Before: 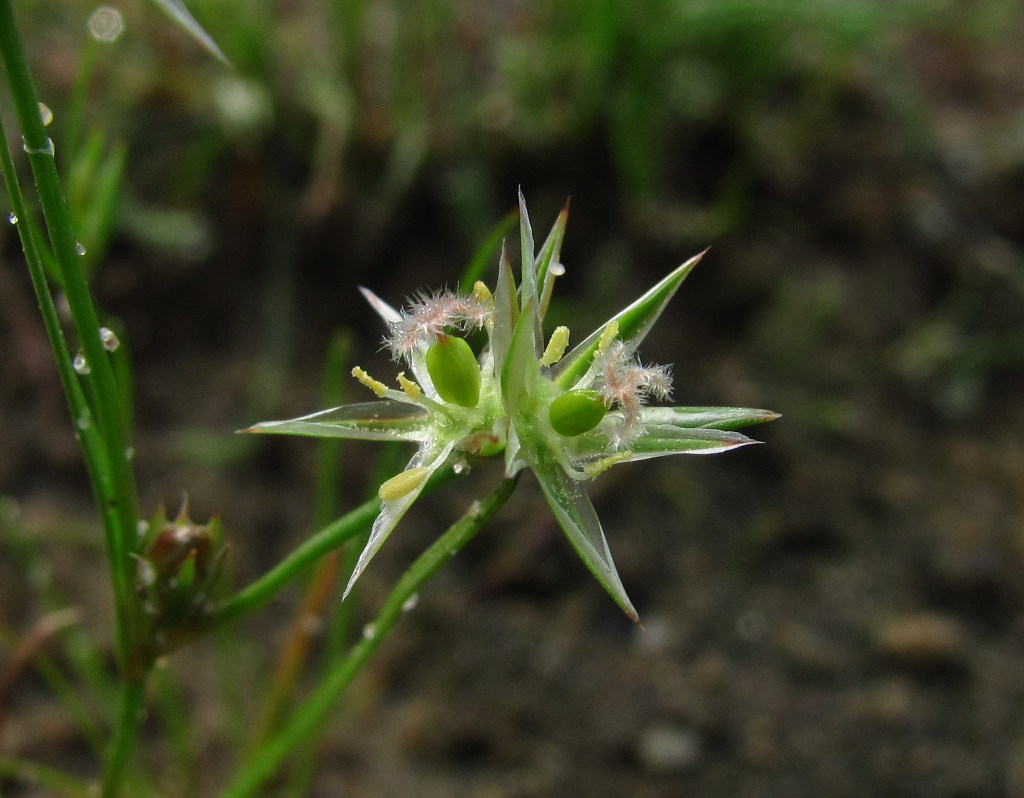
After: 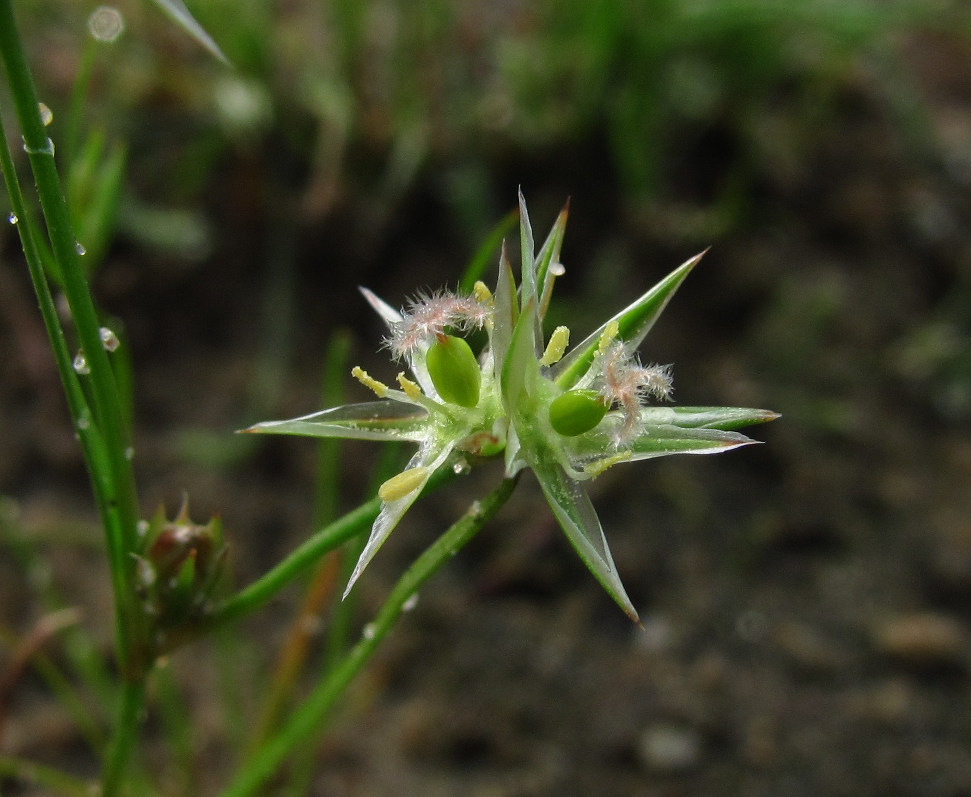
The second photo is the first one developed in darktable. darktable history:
crop and rotate: right 5.167%
white balance: emerald 1
